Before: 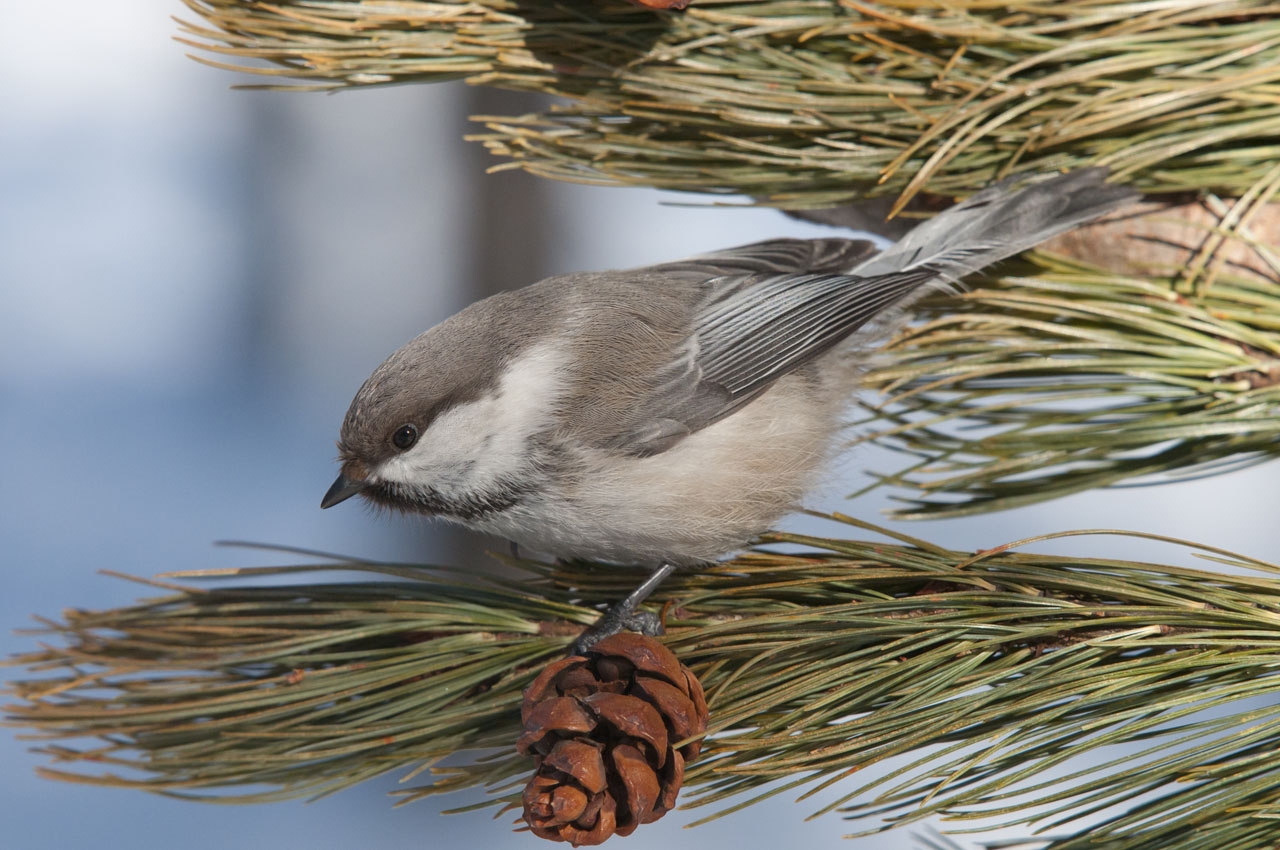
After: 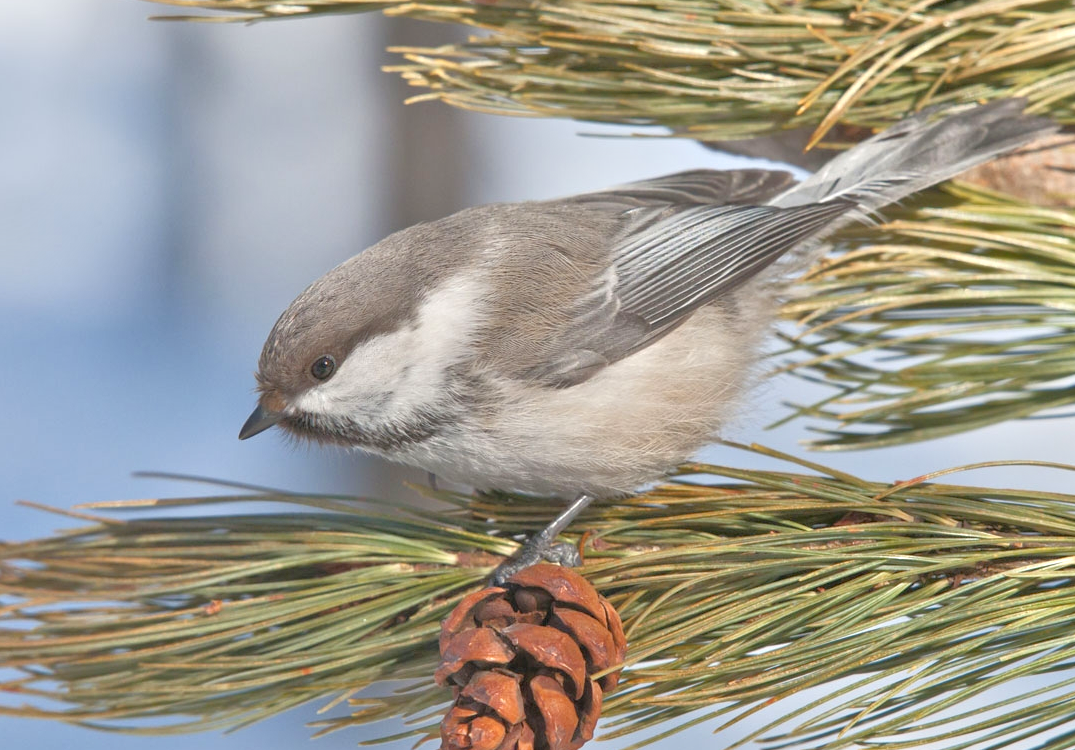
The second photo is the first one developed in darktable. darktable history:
crop: left 6.446%, top 8.188%, right 9.538%, bottom 3.548%
tone equalizer: -8 EV 2 EV, -7 EV 2 EV, -6 EV 2 EV, -5 EV 2 EV, -4 EV 2 EV, -3 EV 1.5 EV, -2 EV 1 EV, -1 EV 0.5 EV
